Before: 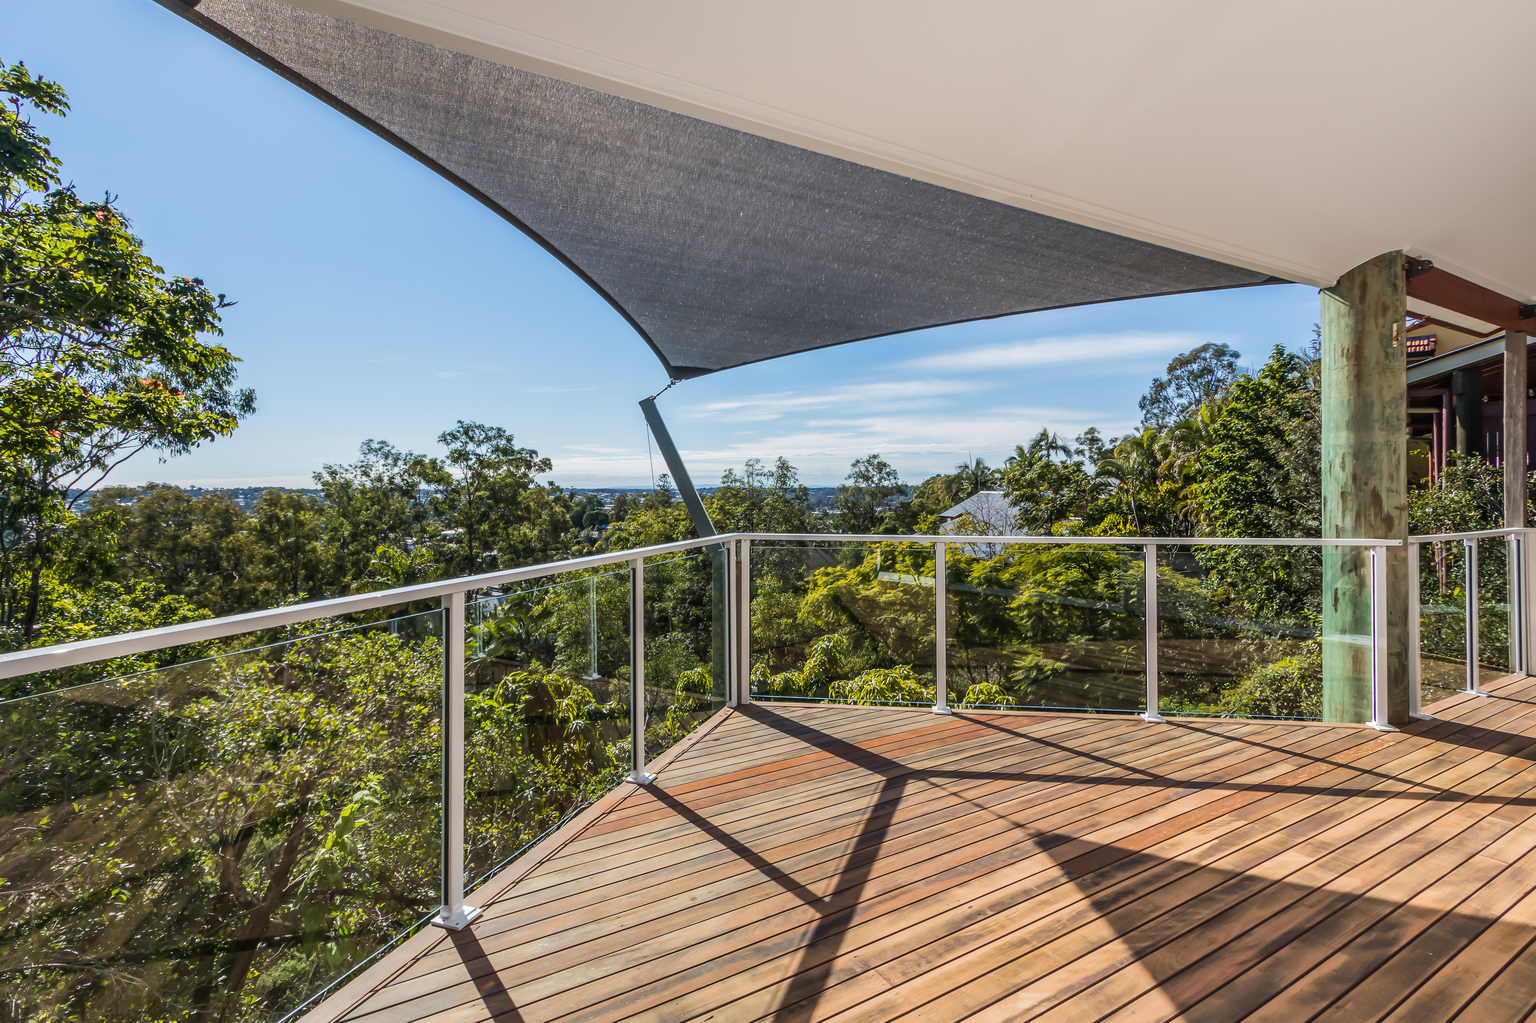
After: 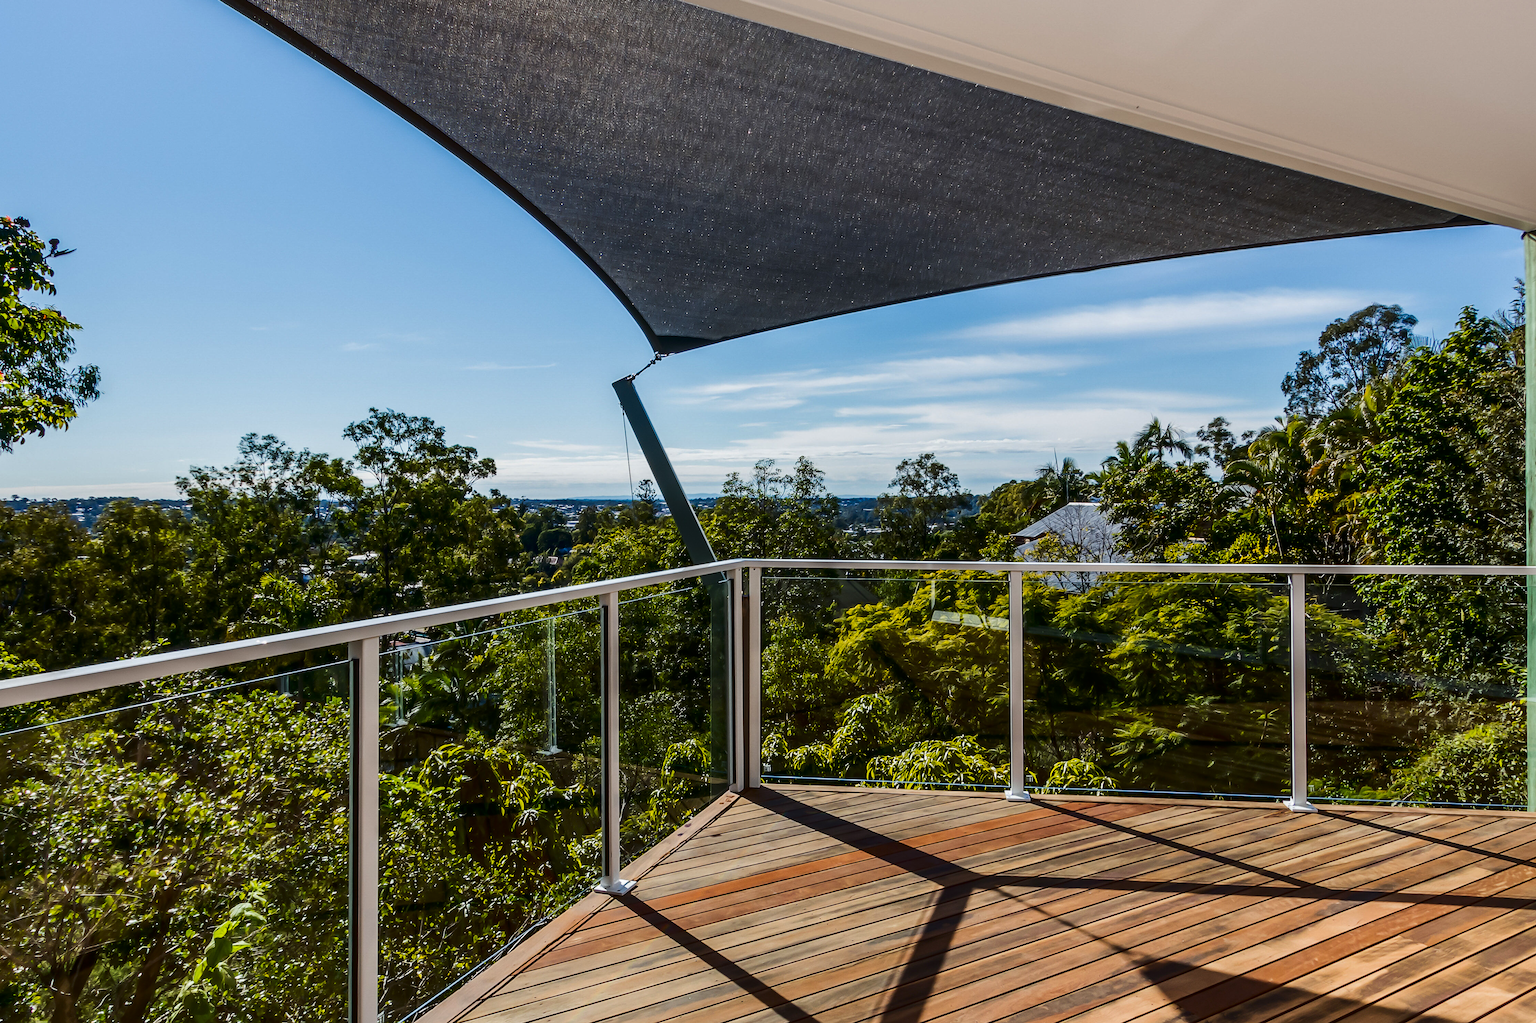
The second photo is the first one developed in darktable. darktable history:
contrast brightness saturation: contrast 0.13, brightness -0.24, saturation 0.14
crop and rotate: left 11.831%, top 11.346%, right 13.429%, bottom 13.899%
